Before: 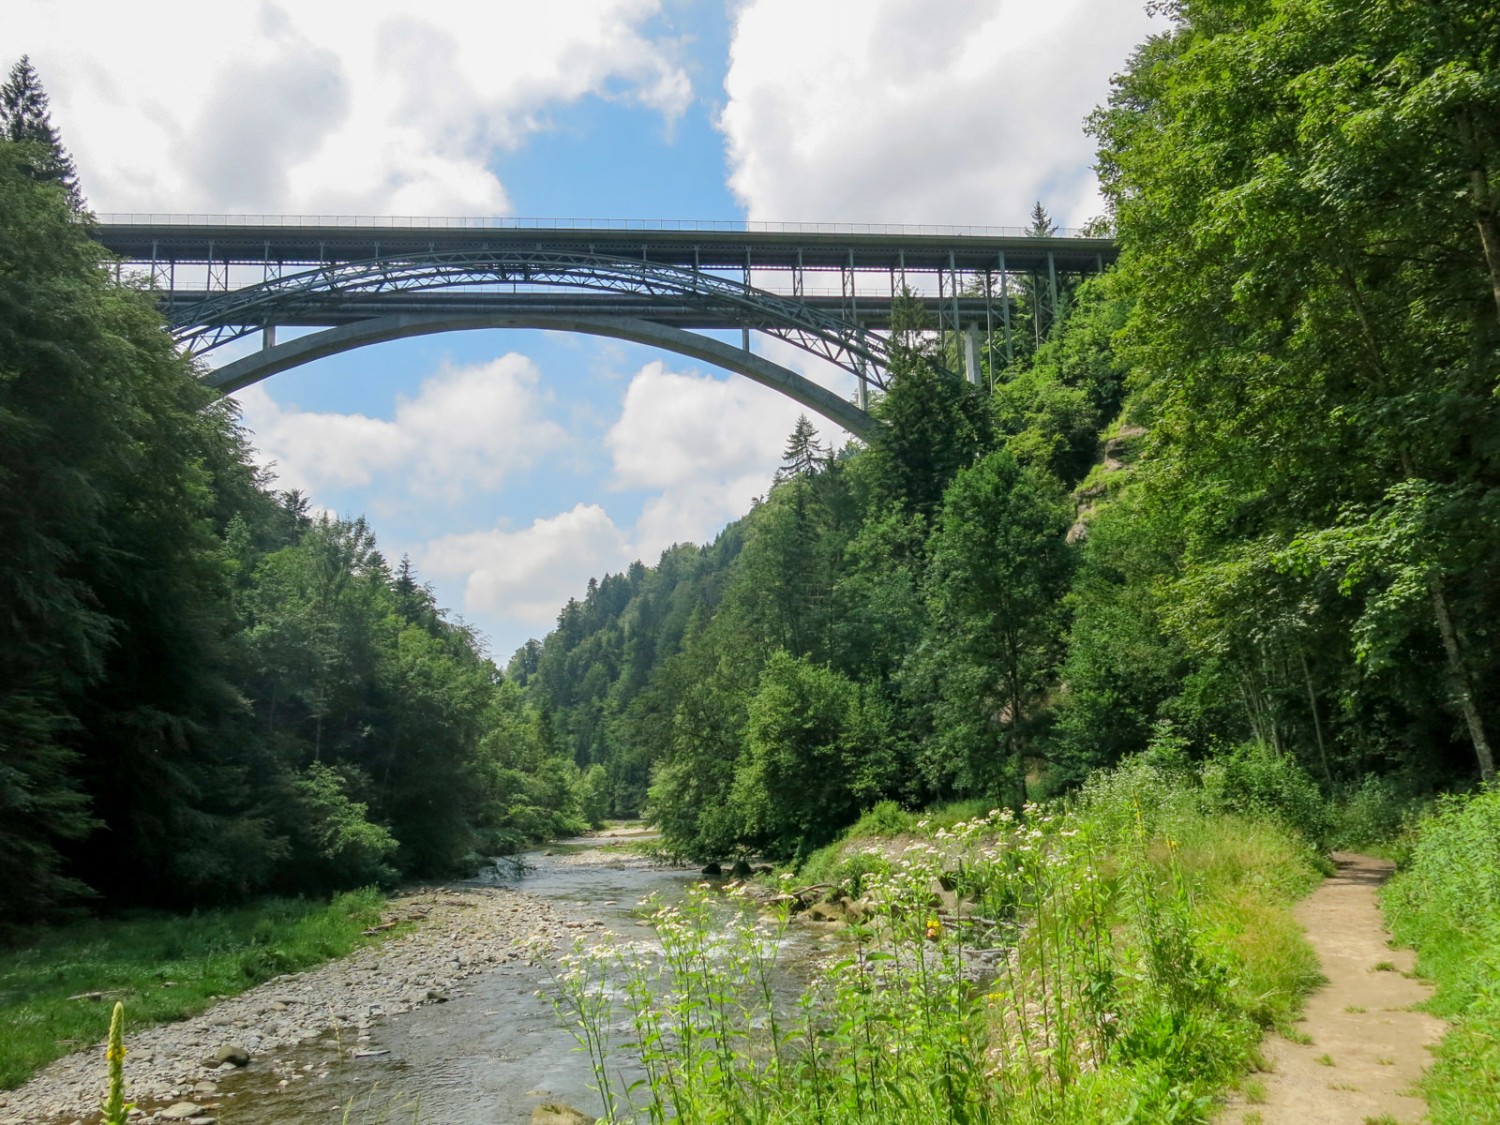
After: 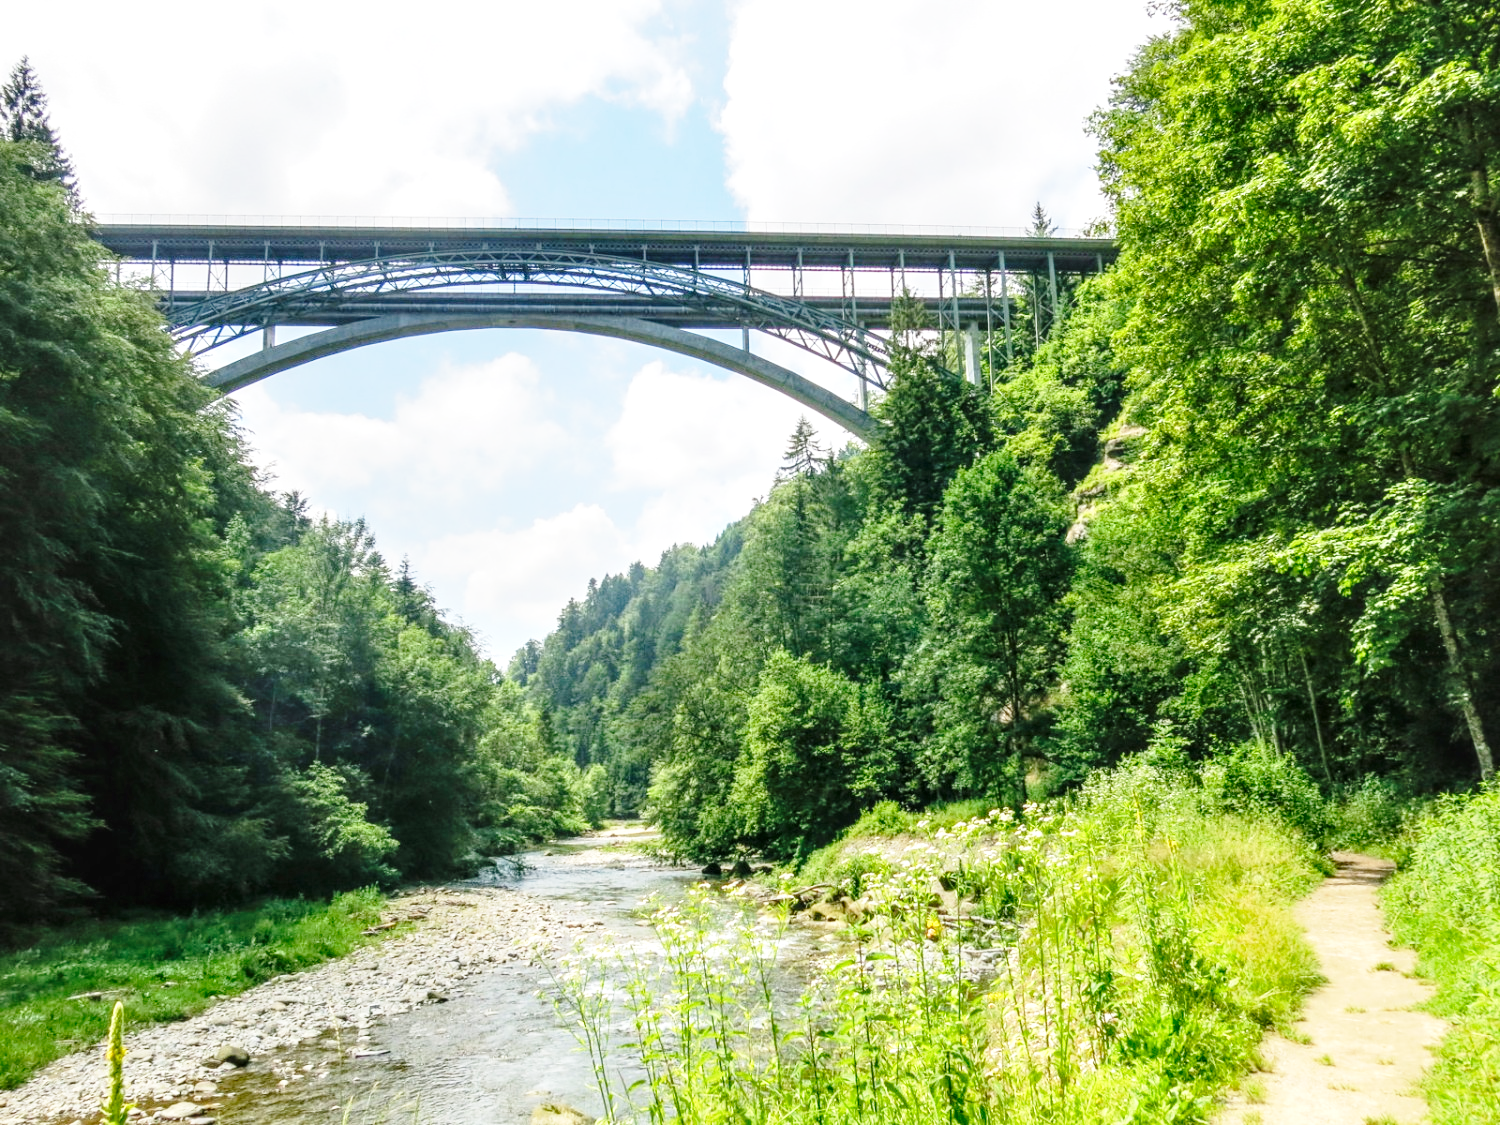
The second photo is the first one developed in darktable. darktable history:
local contrast: on, module defaults
exposure: black level correction 0, exposure 0.5 EV, compensate highlight preservation false
base curve: curves: ch0 [(0, 0) (0.028, 0.03) (0.121, 0.232) (0.46, 0.748) (0.859, 0.968) (1, 1)], preserve colors none
